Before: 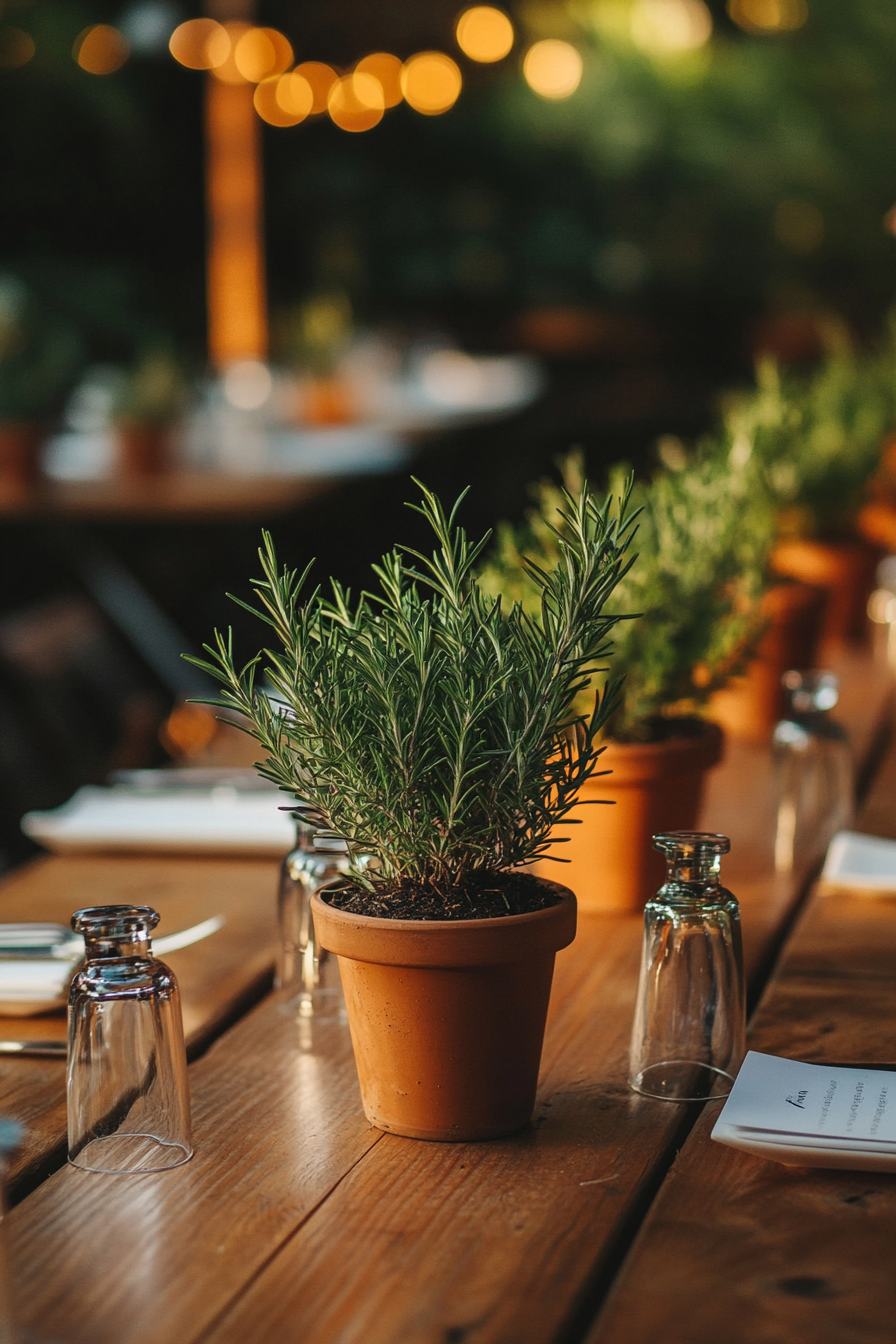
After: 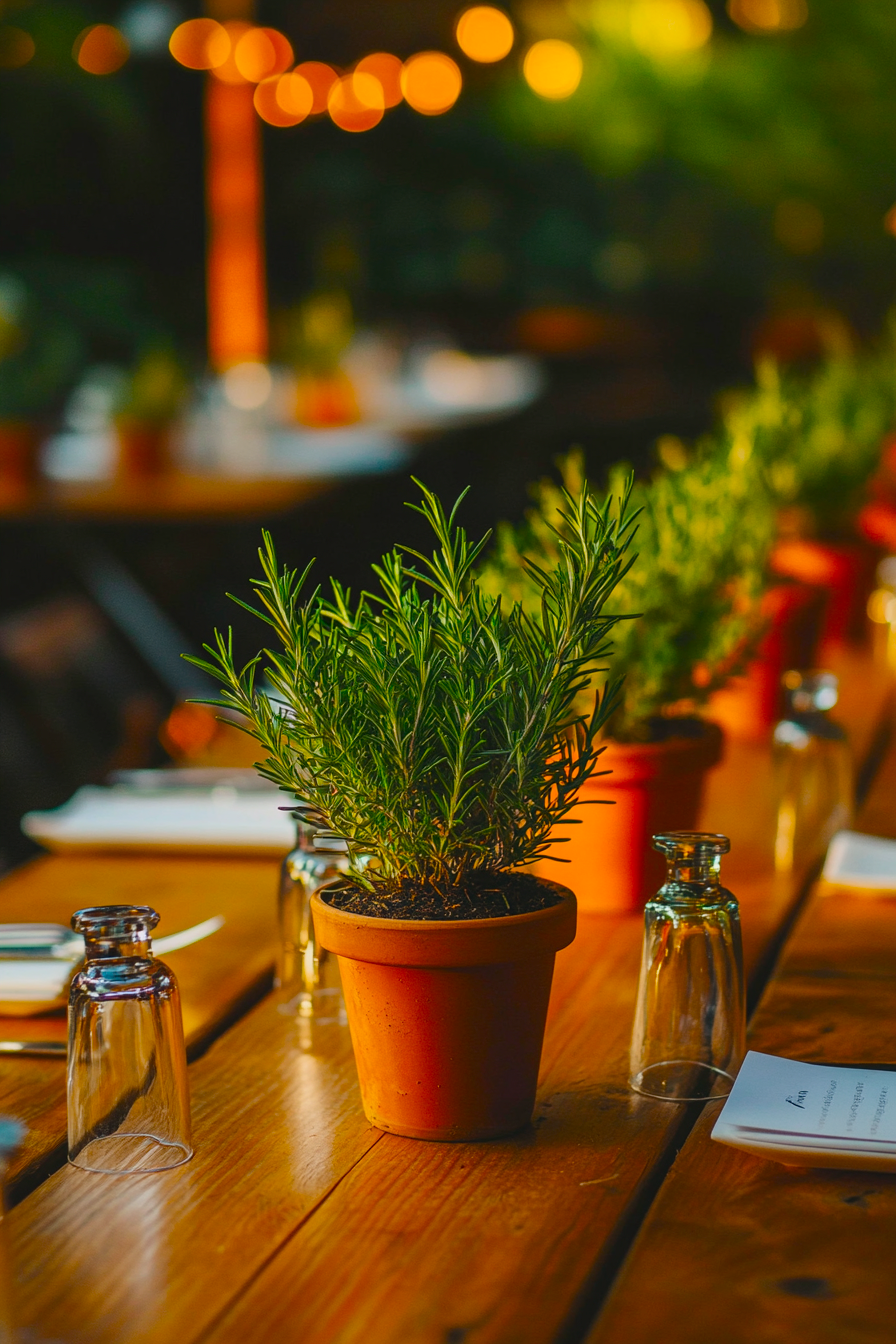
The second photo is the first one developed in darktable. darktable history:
color balance: input saturation 134.34%, contrast -10.04%, contrast fulcrum 19.67%, output saturation 133.51%
exposure: compensate highlight preservation false
